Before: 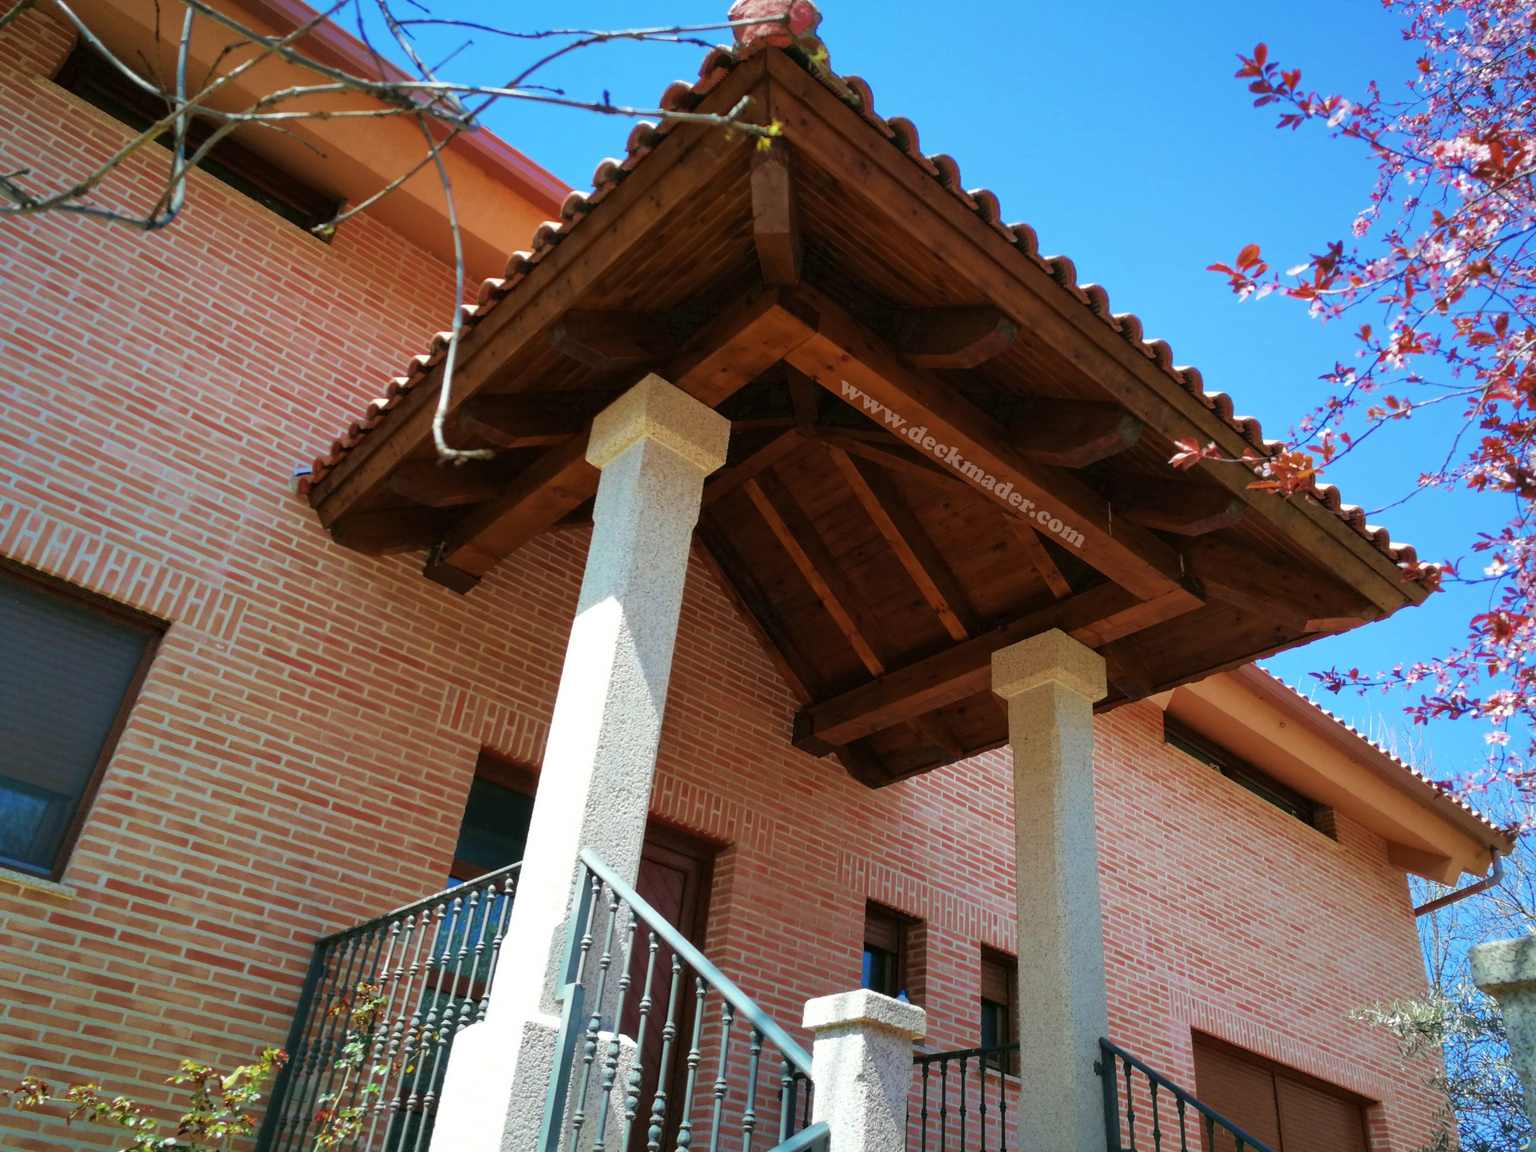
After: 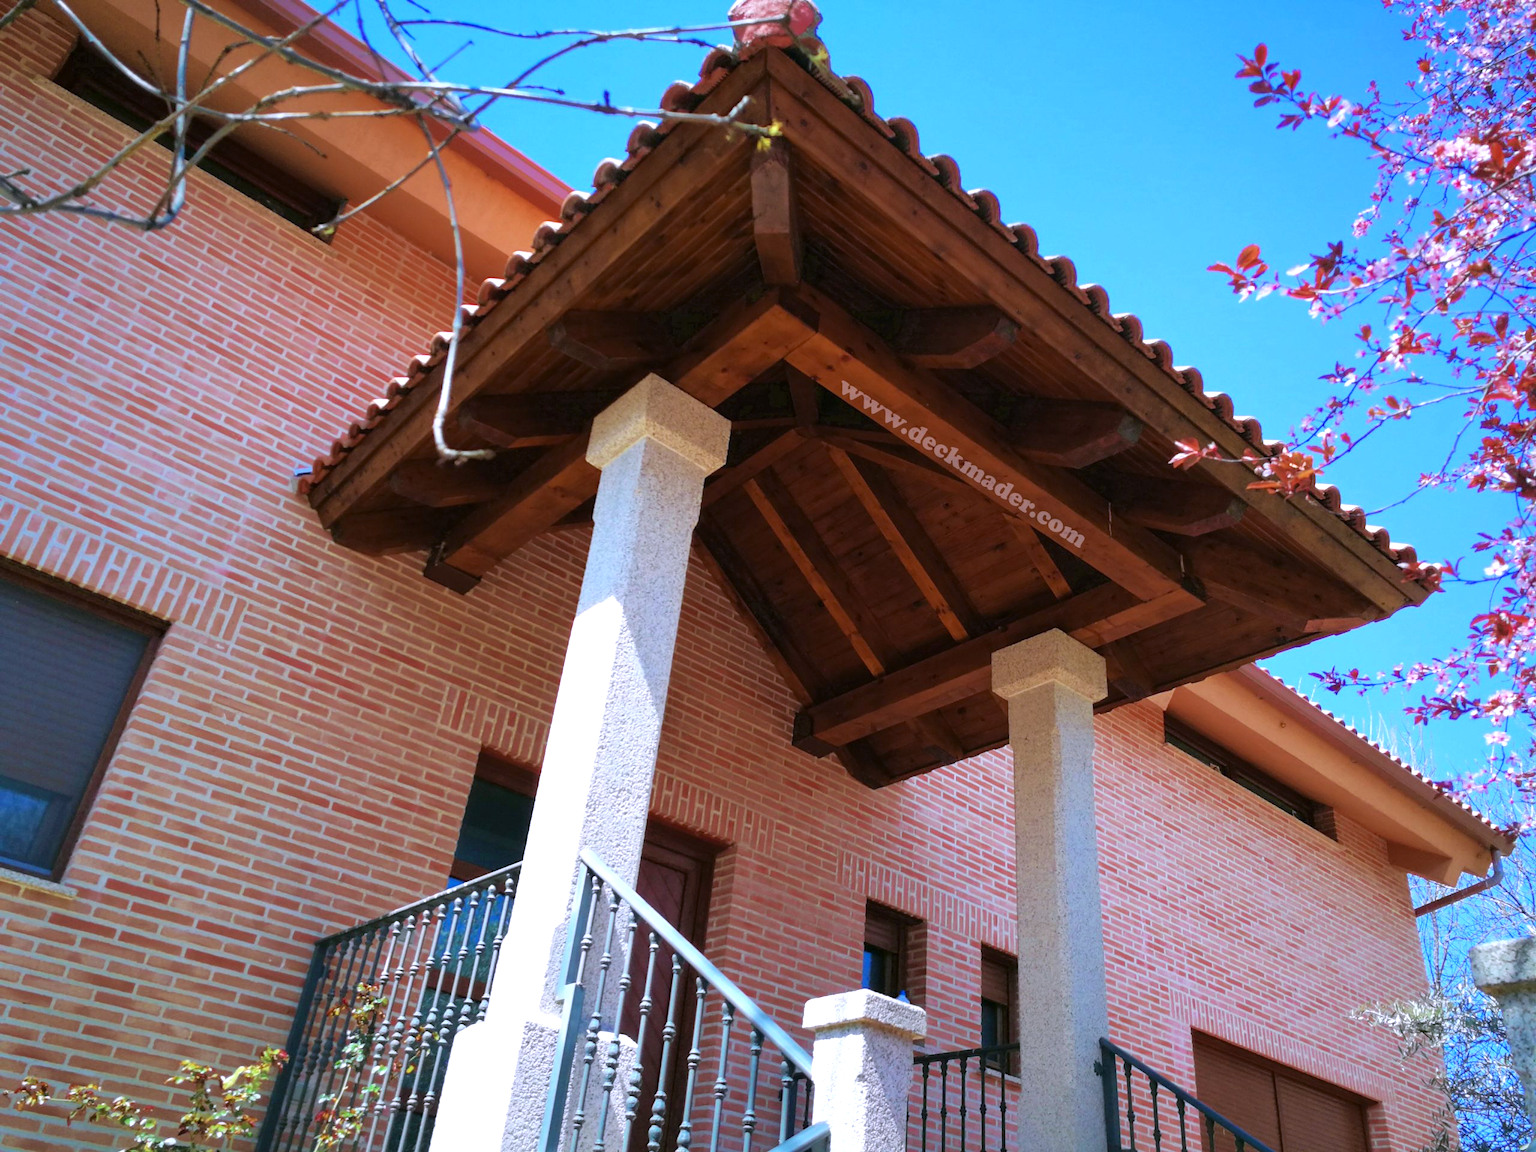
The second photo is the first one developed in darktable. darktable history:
color calibration: output R [1.063, -0.012, -0.003, 0], output B [-0.079, 0.047, 1, 0], illuminant custom, x 0.388, y 0.387, temperature 3817.96 K
exposure: exposure 0.298 EV, compensate highlight preservation false
